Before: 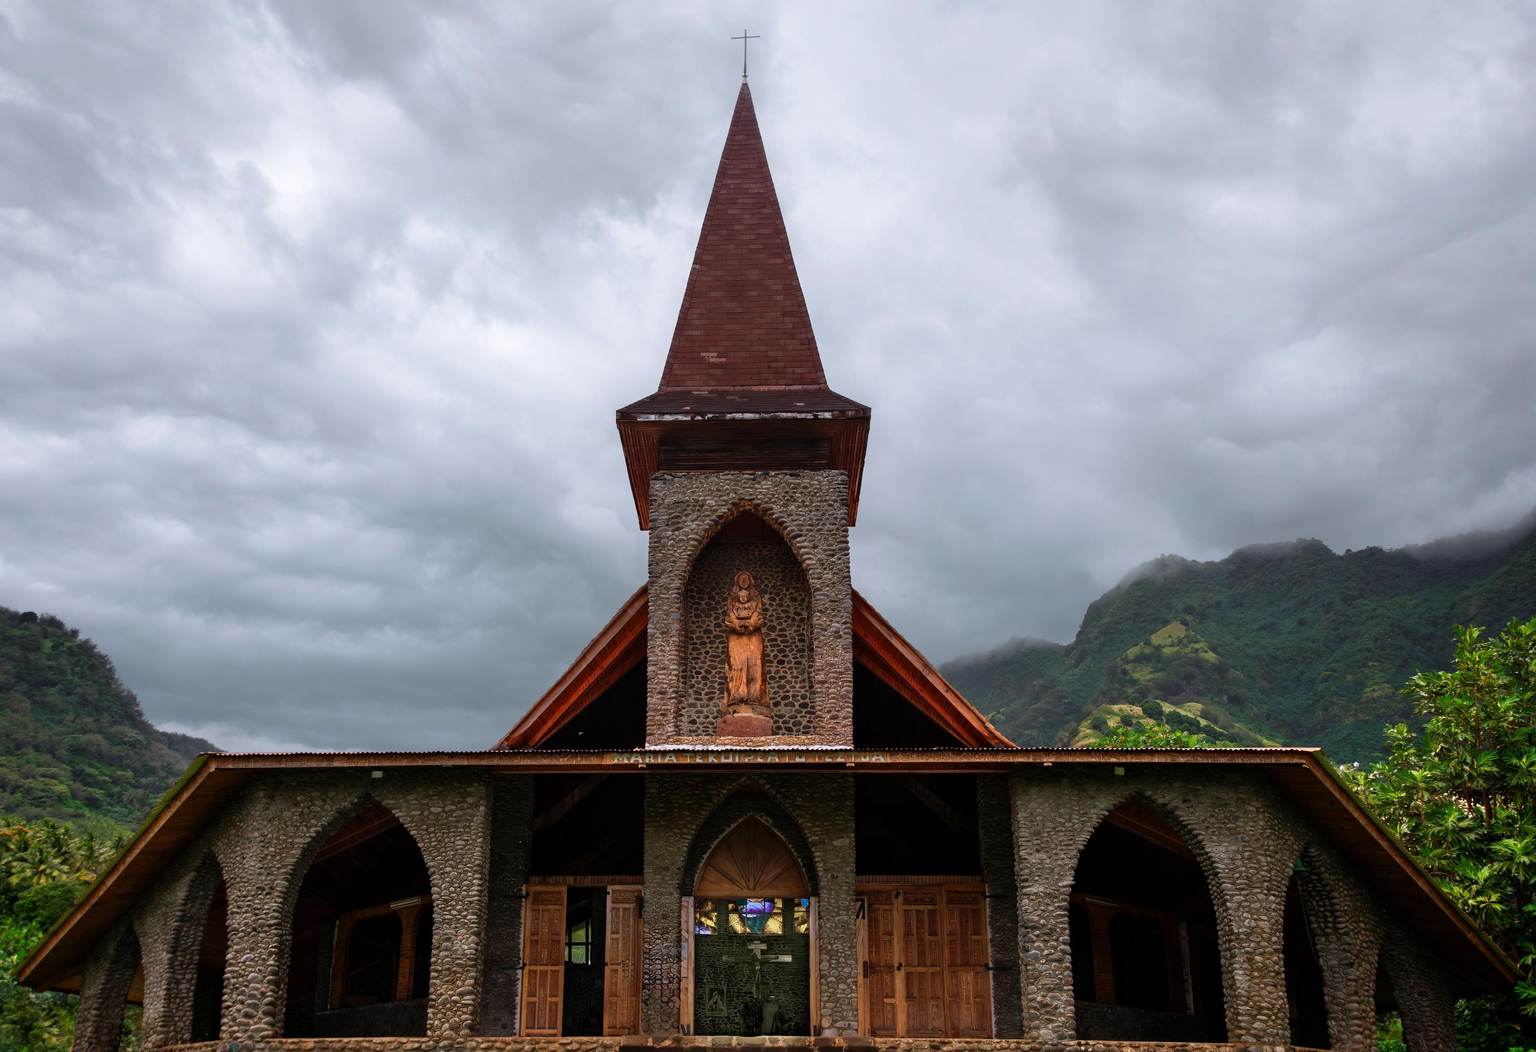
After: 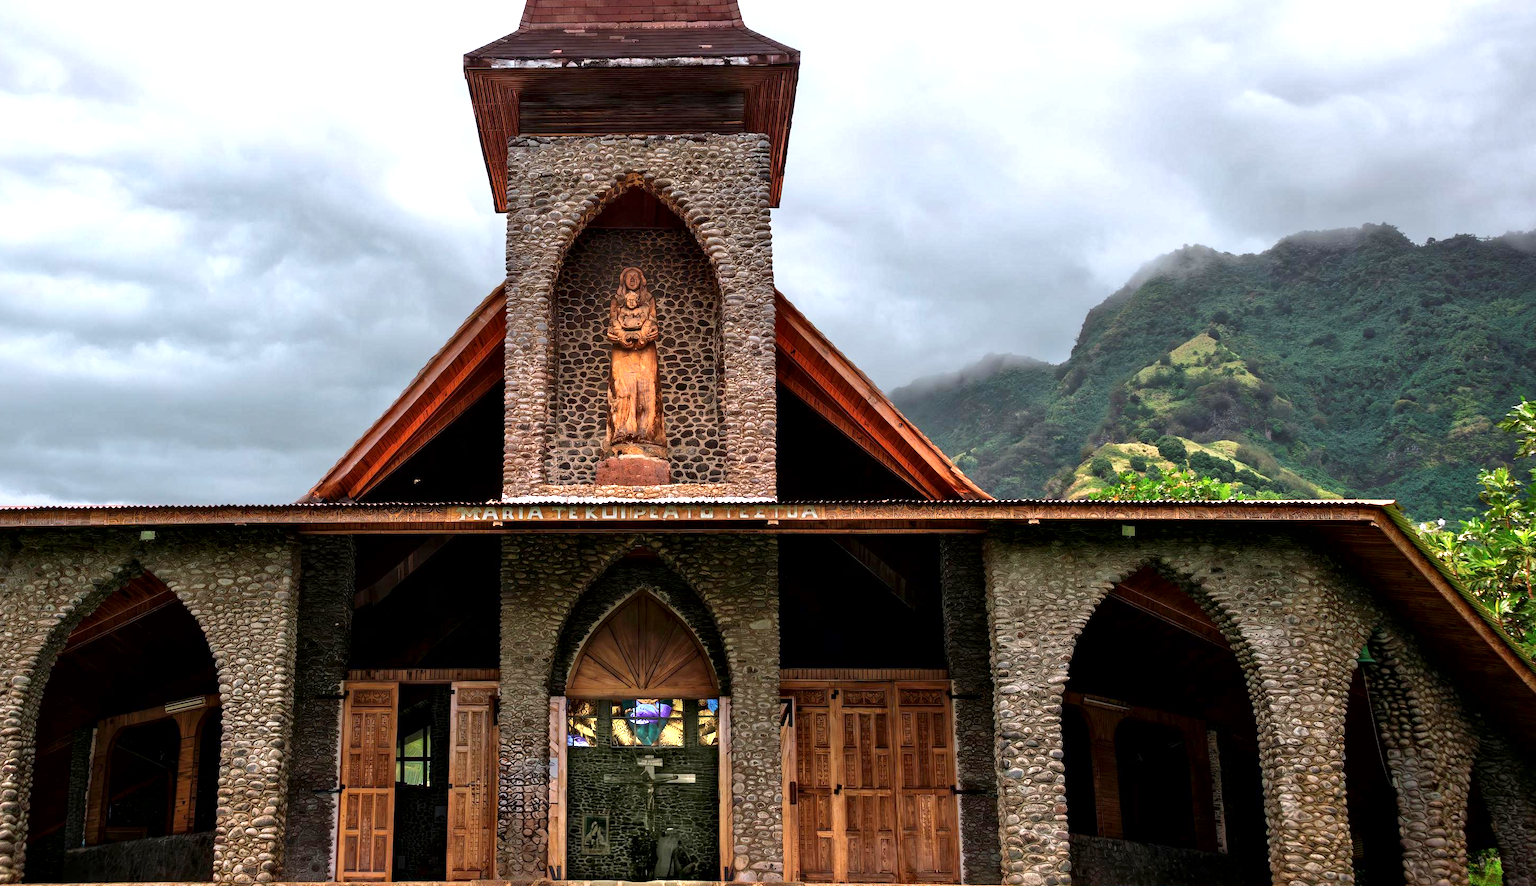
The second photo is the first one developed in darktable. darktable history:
exposure: black level correction 0.001, exposure 0.955 EV, compensate exposure bias true, compensate highlight preservation false
crop and rotate: left 17.299%, top 35.115%, right 7.015%, bottom 1.024%
local contrast: mode bilateral grid, contrast 20, coarseness 50, detail 148%, midtone range 0.2
